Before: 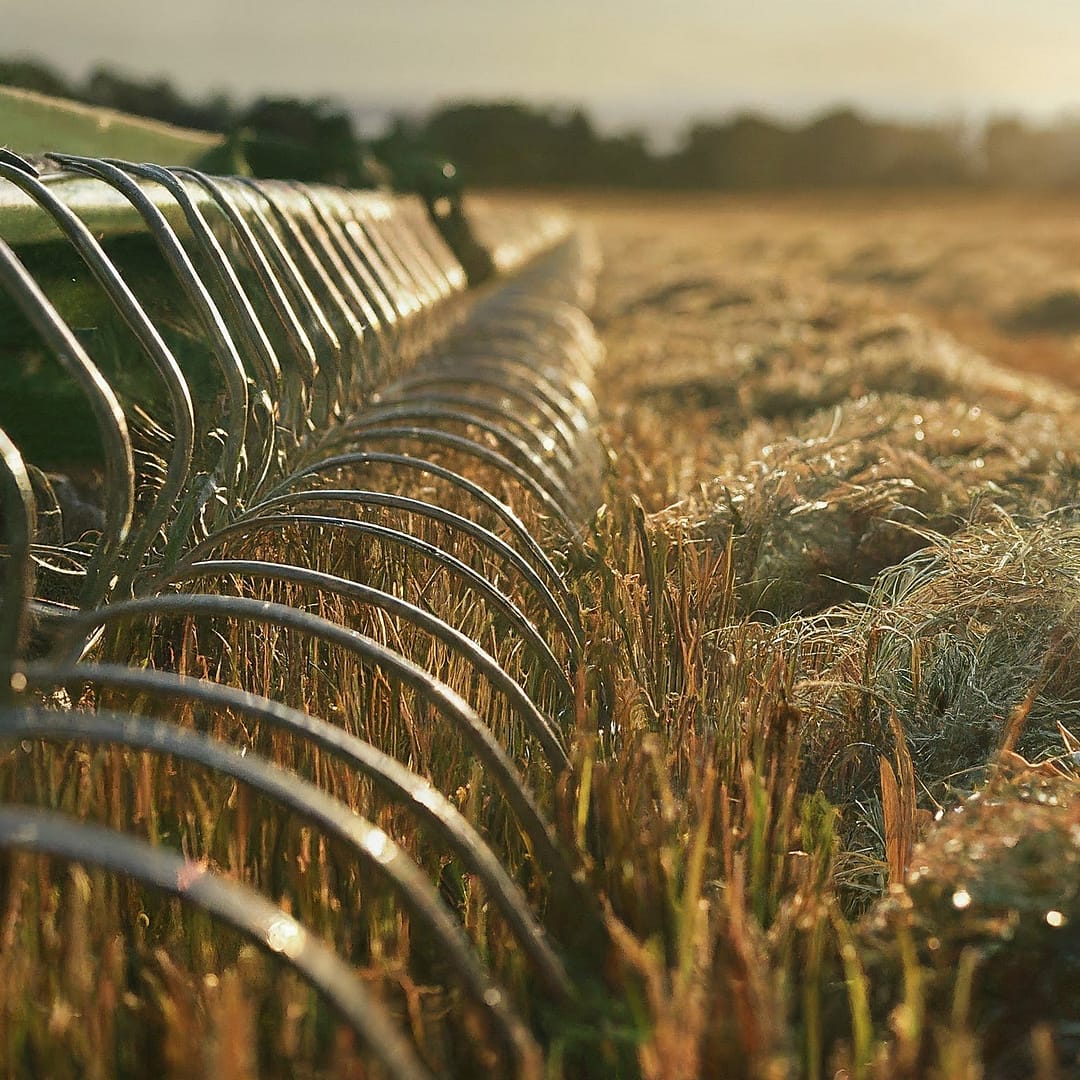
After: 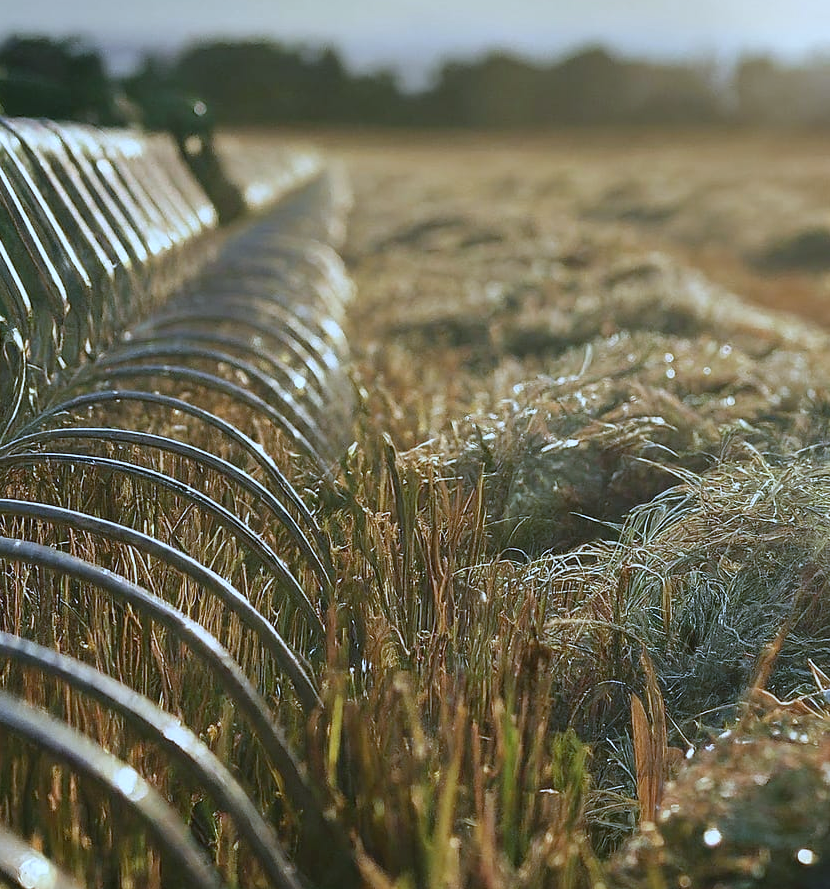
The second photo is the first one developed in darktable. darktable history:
crop: left 23.095%, top 5.827%, bottom 11.854%
white balance: red 0.871, blue 1.249
local contrast: mode bilateral grid, contrast 100, coarseness 100, detail 91%, midtone range 0.2
